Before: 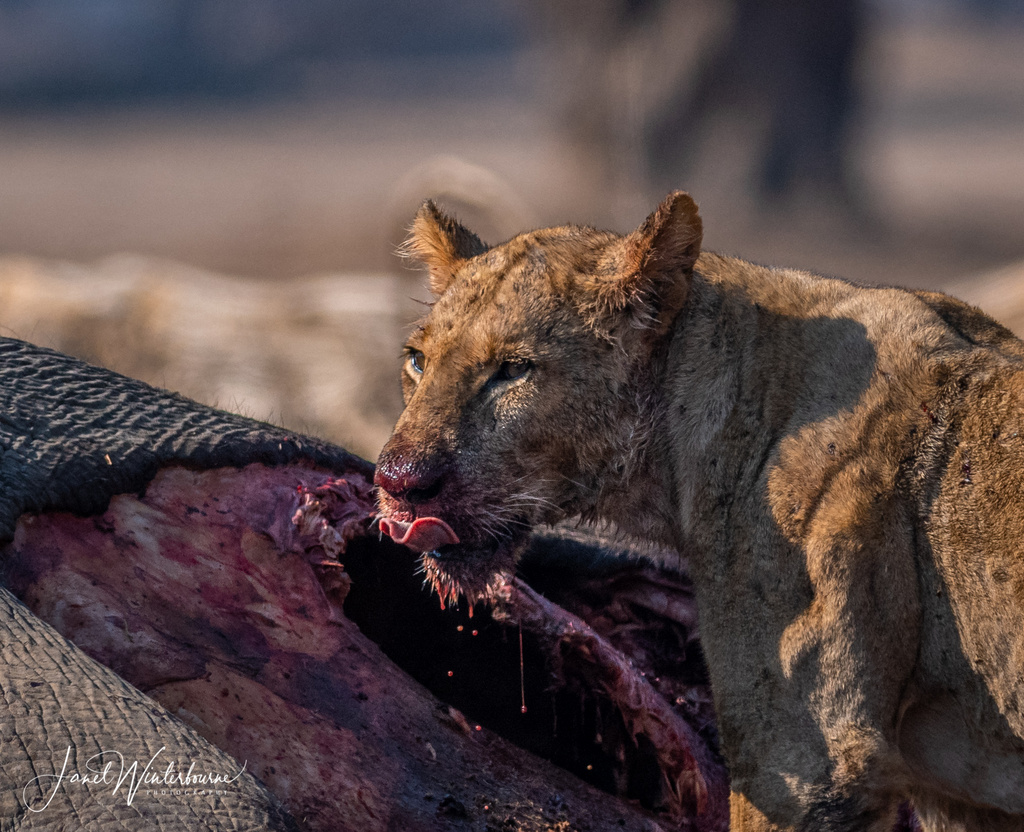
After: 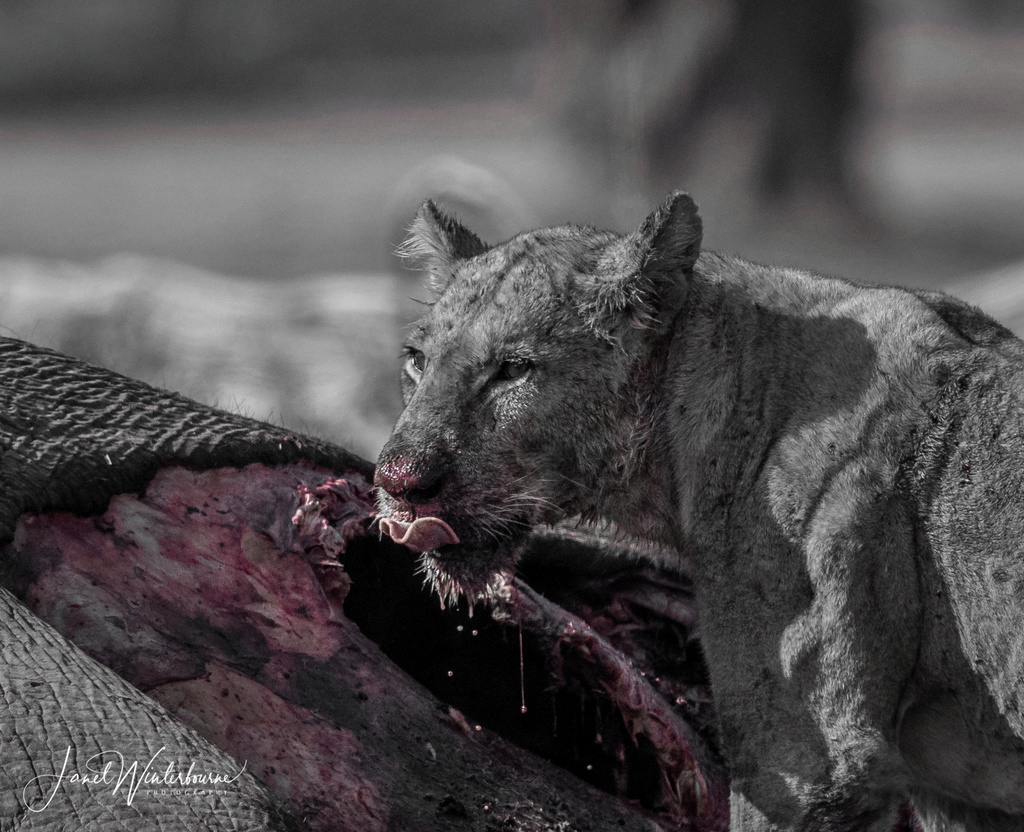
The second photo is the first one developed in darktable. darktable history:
color zones: curves: ch0 [(0, 0.6) (0.129, 0.508) (0.193, 0.483) (0.429, 0.5) (0.571, 0.5) (0.714, 0.5) (0.857, 0.5) (1, 0.6)]; ch1 [(0, 0.481) (0.112, 0.245) (0.213, 0.223) (0.429, 0.233) (0.571, 0.231) (0.683, 0.242) (0.857, 0.296) (1, 0.481)], mix 101.46%
